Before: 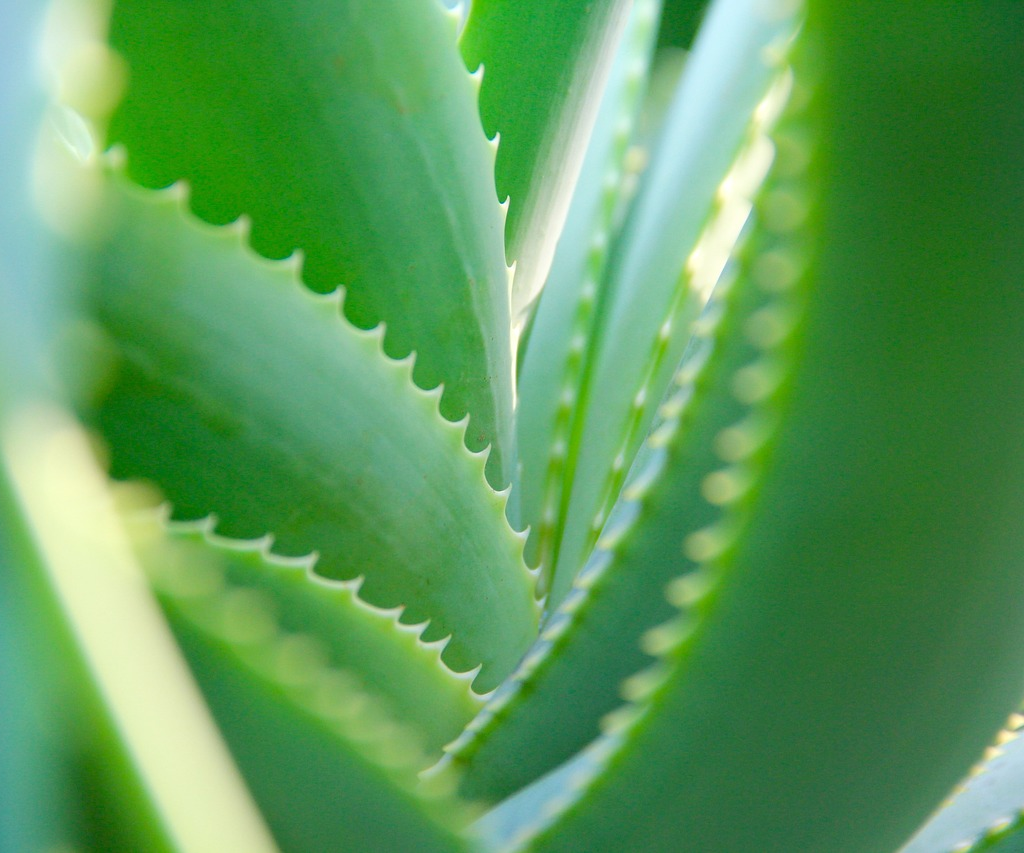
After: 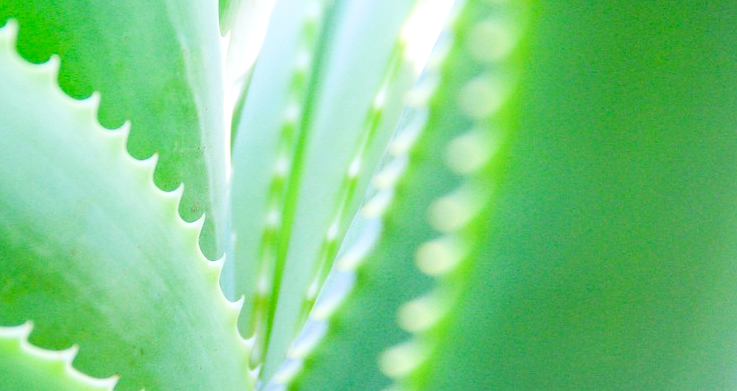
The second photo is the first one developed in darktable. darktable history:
exposure: black level correction 0.001, exposure 1.3 EV, compensate highlight preservation false
filmic rgb: black relative exposure -5 EV, hardness 2.88, contrast 1.2, highlights saturation mix -30%
crop and rotate: left 27.938%, top 27.046%, bottom 27.046%
local contrast: on, module defaults
white balance: red 0.967, blue 1.119, emerald 0.756
